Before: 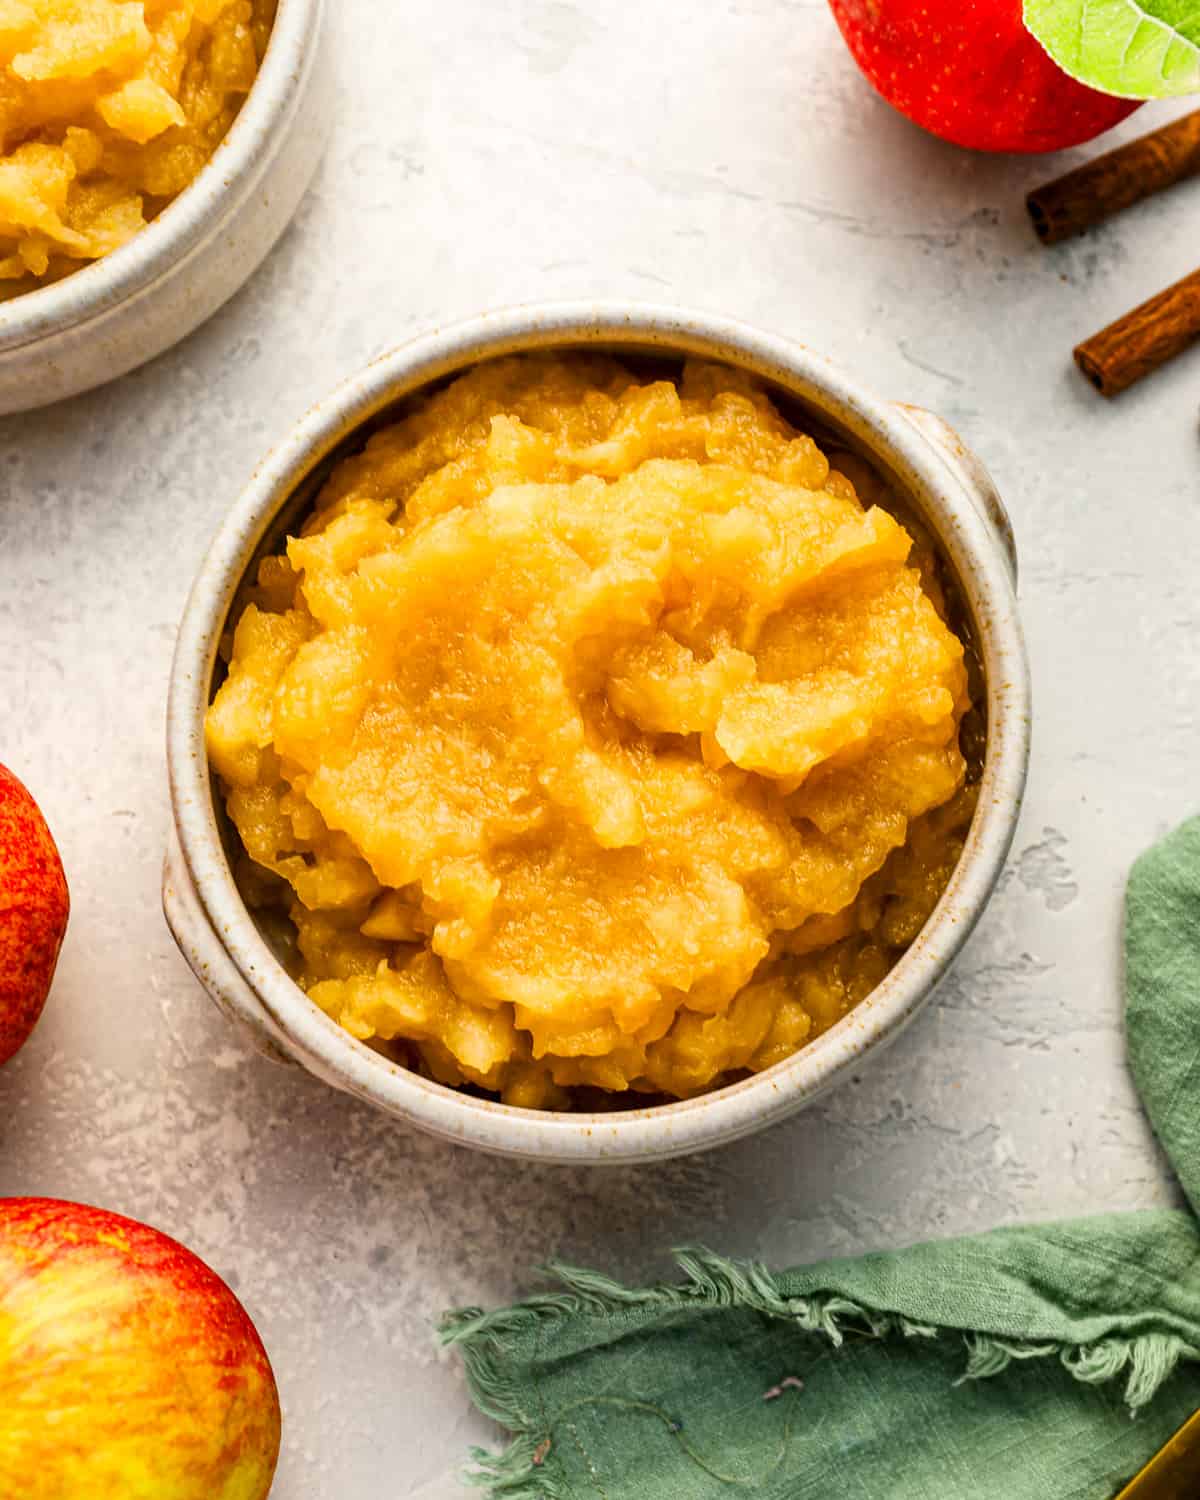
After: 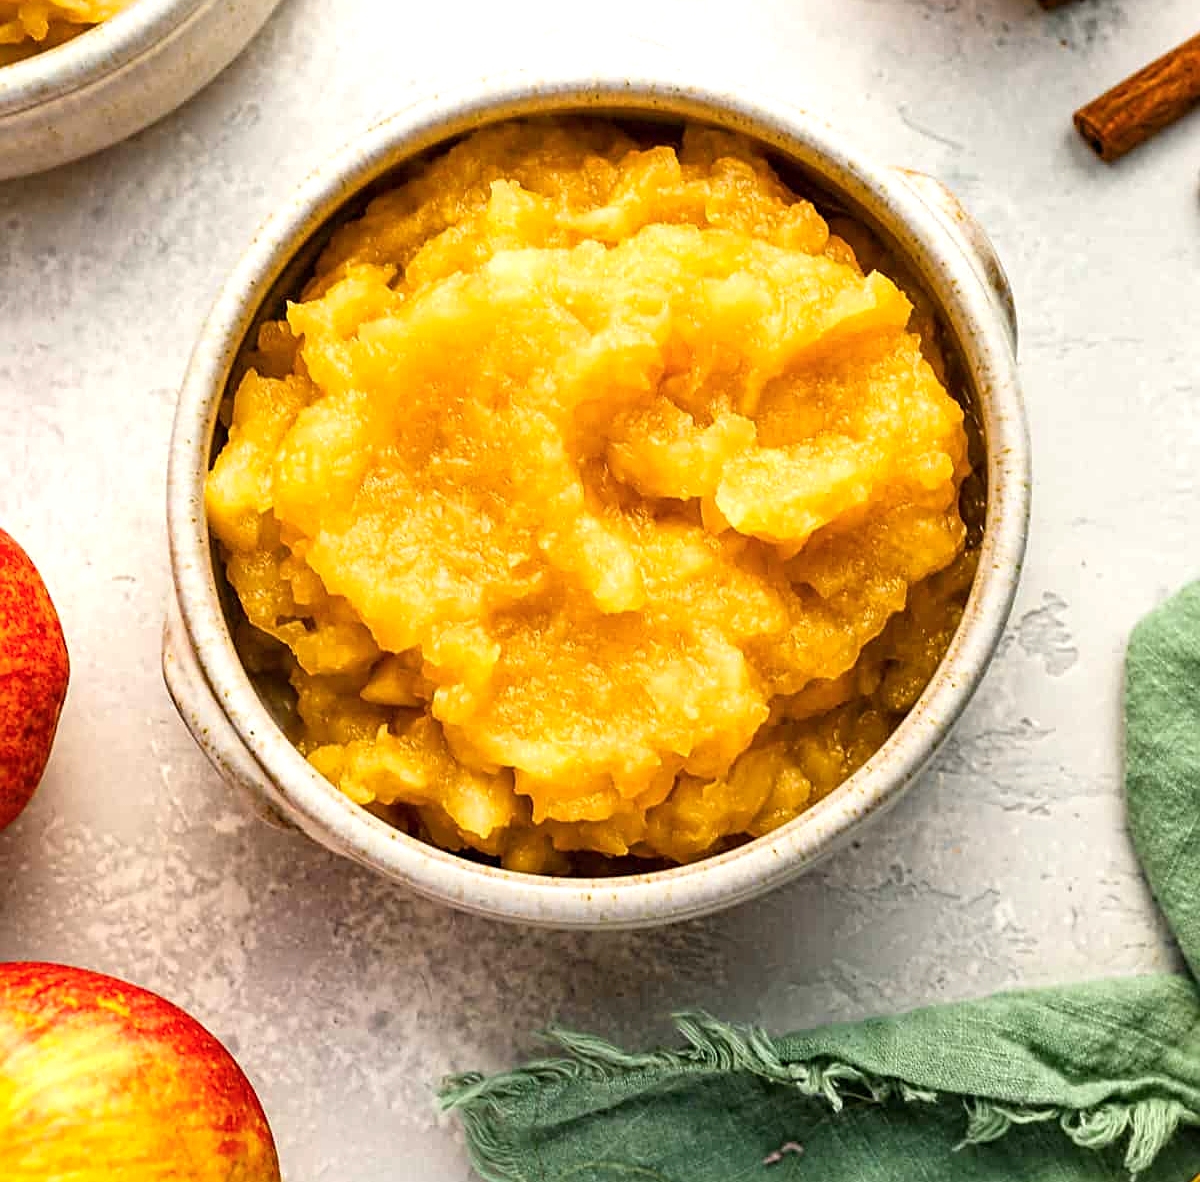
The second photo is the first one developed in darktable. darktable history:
exposure: exposure 0.291 EV, compensate highlight preservation false
color balance rgb: perceptual saturation grading › global saturation 3.681%
crop and rotate: top 15.701%, bottom 5.465%
sharpen: on, module defaults
